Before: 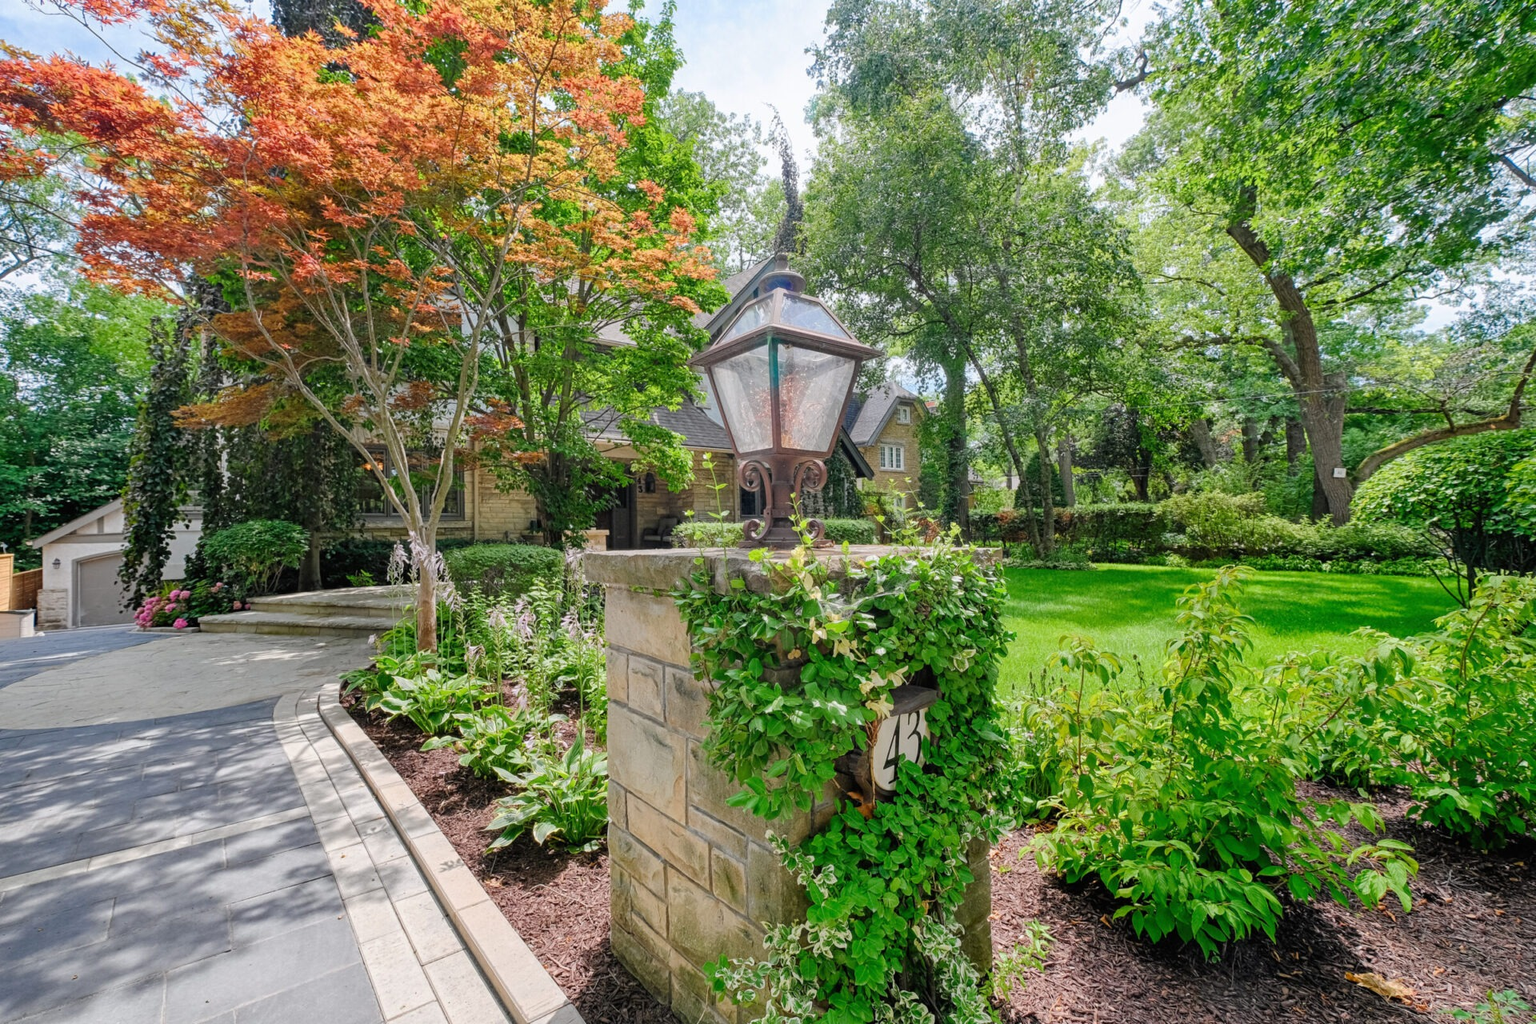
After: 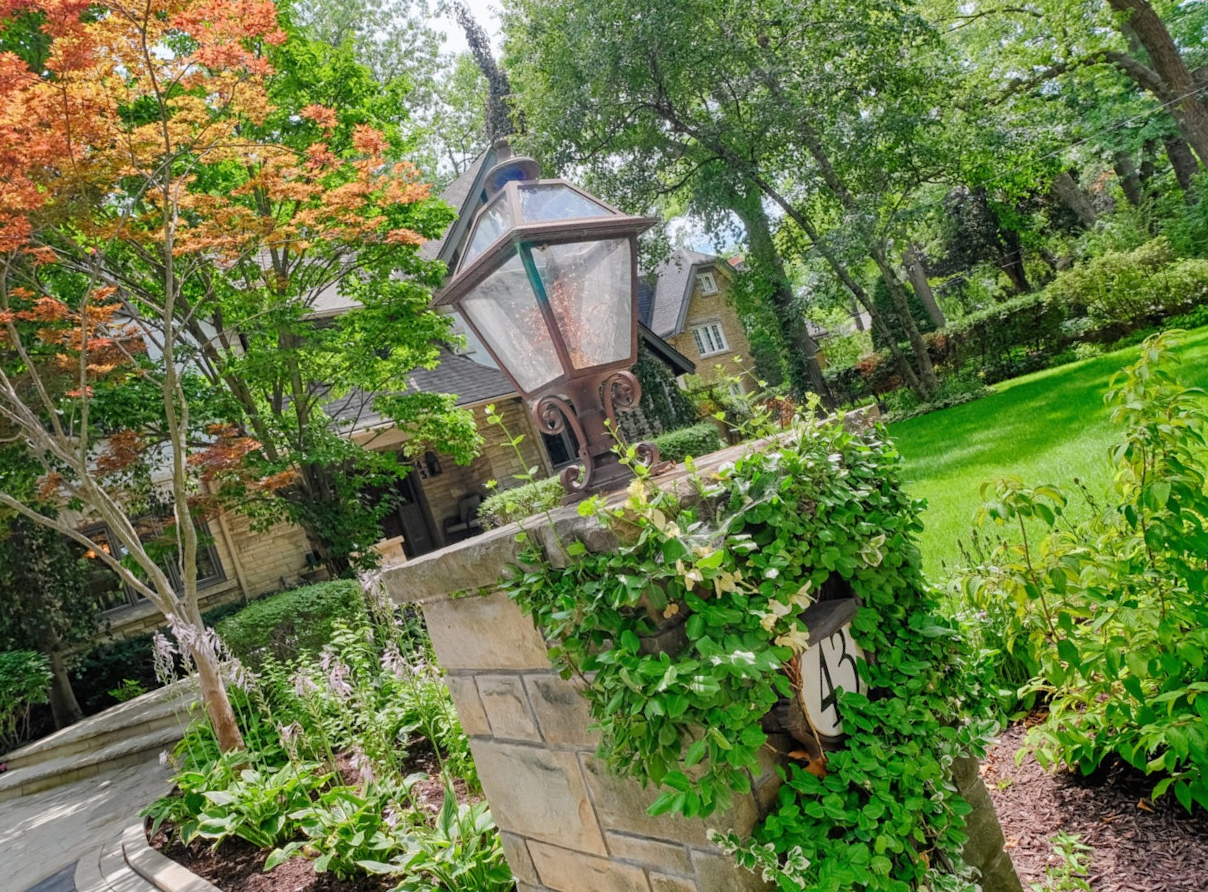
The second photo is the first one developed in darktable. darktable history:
crop and rotate: angle 18.19°, left 6.865%, right 3.893%, bottom 1.077%
